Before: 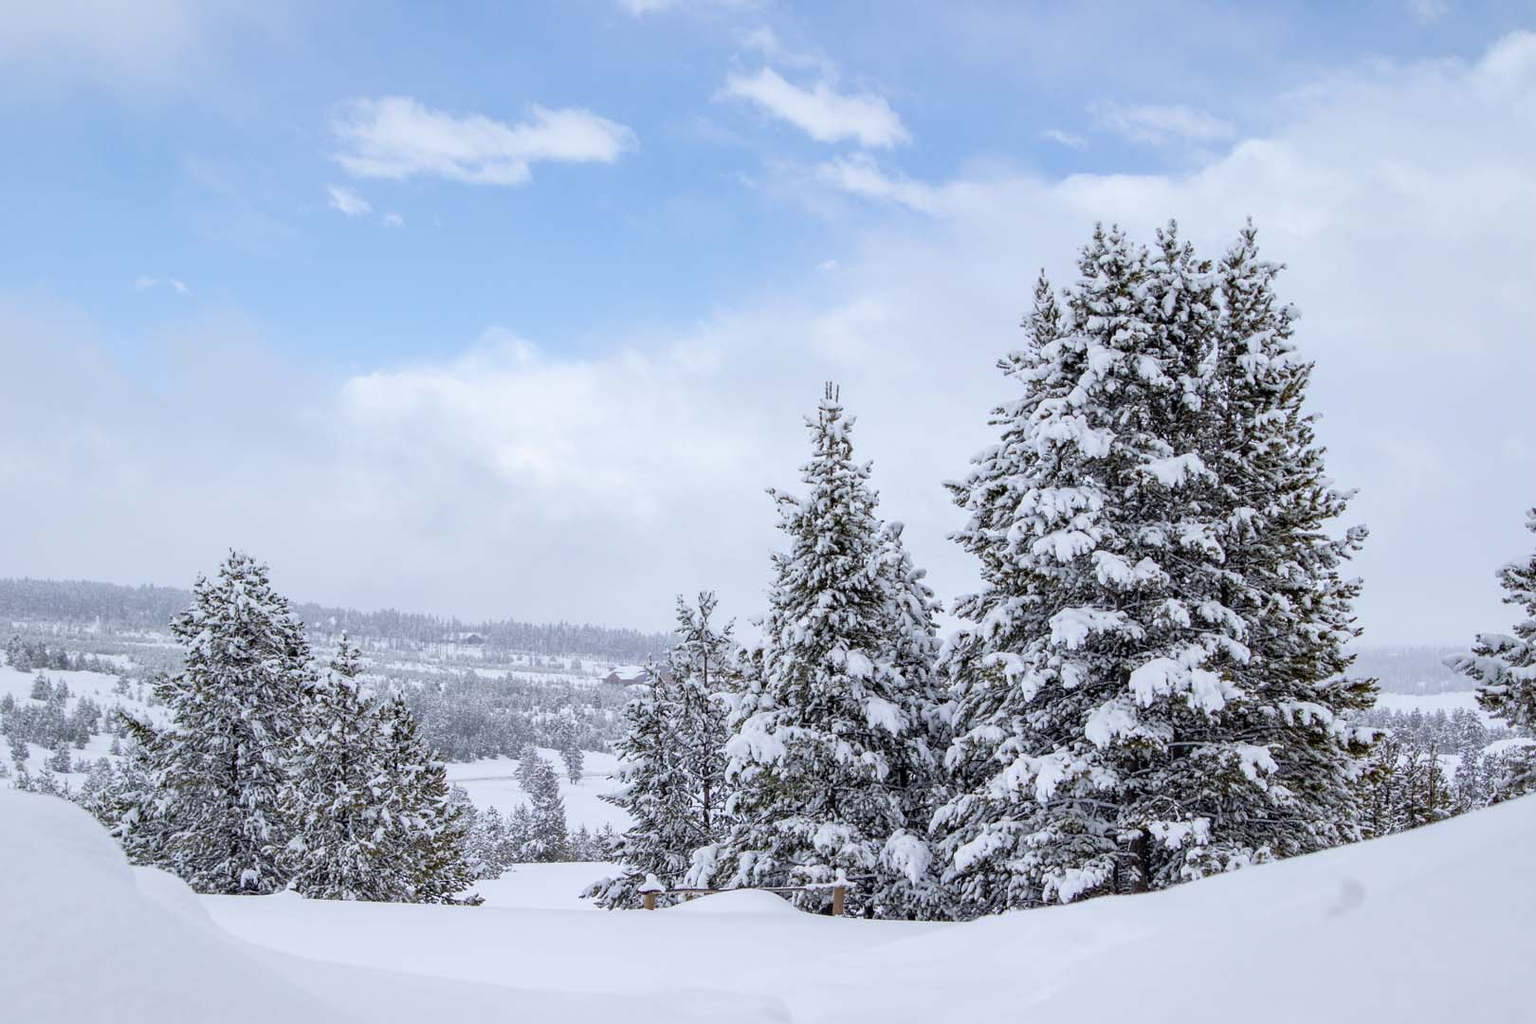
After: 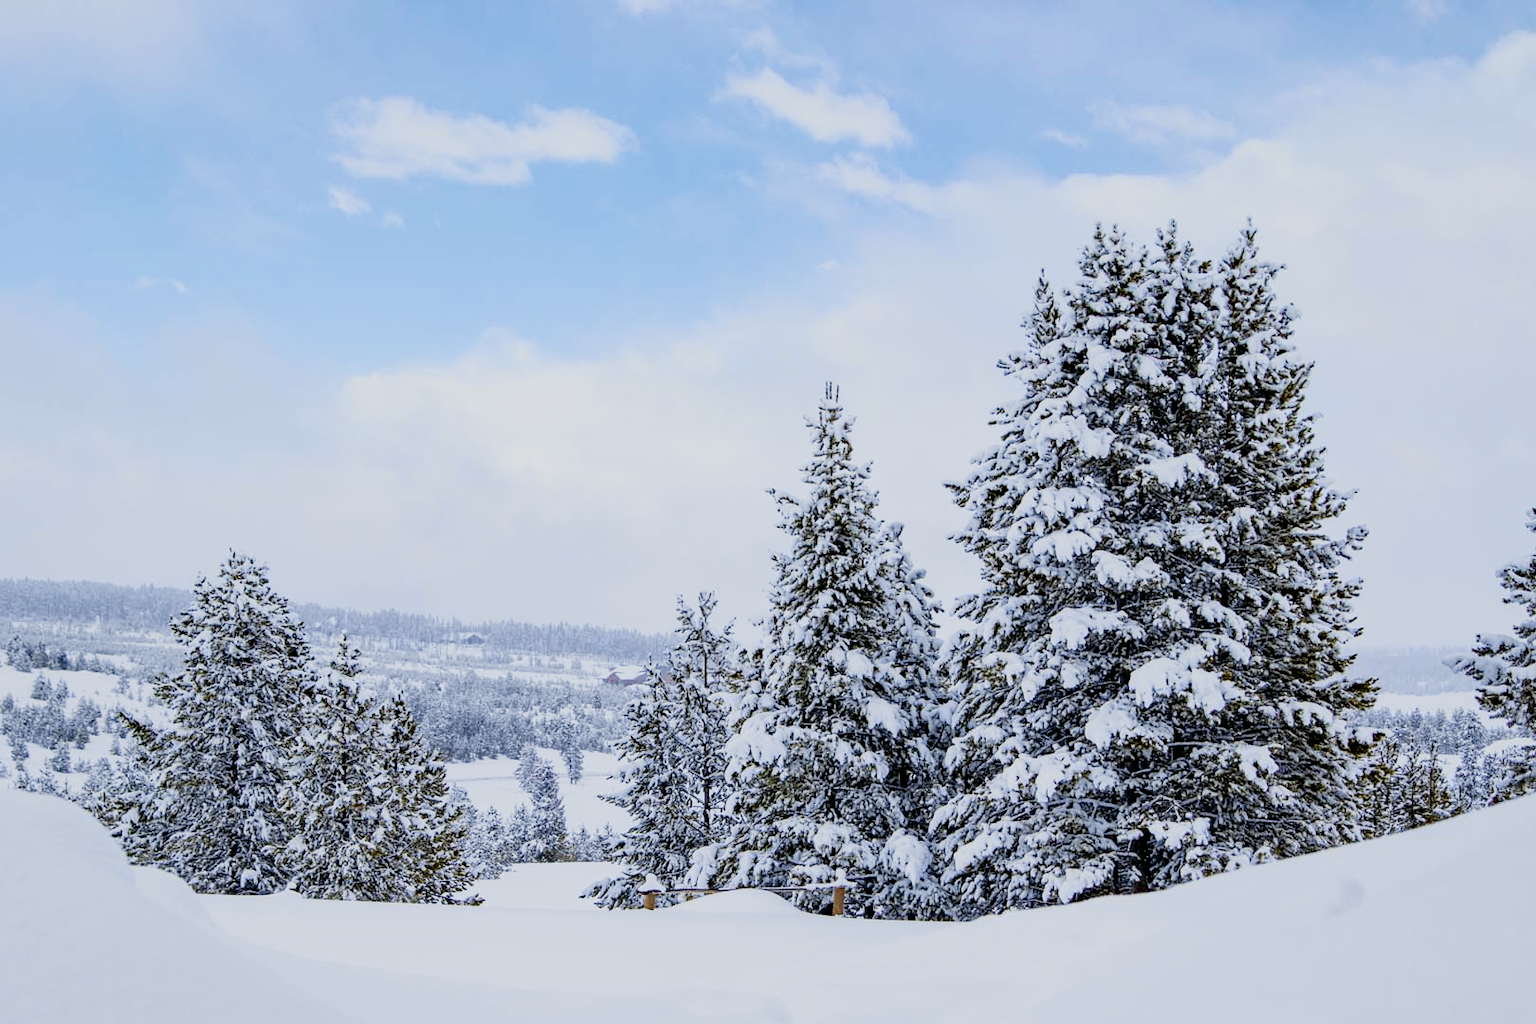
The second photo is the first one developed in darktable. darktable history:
haze removal: strength 0.4, distance 0.22, compatibility mode true, adaptive false
filmic rgb: black relative exposure -16 EV, white relative exposure 5.31 EV, hardness 5.9, contrast 1.25, preserve chrominance no, color science v5 (2021)
tone curve: curves: ch0 [(0, 0) (0.07, 0.052) (0.23, 0.254) (0.486, 0.53) (0.822, 0.825) (0.994, 0.955)]; ch1 [(0, 0) (0.226, 0.261) (0.379, 0.442) (0.469, 0.472) (0.495, 0.495) (0.514, 0.504) (0.561, 0.568) (0.59, 0.612) (1, 1)]; ch2 [(0, 0) (0.269, 0.299) (0.459, 0.441) (0.498, 0.499) (0.523, 0.52) (0.551, 0.576) (0.629, 0.643) (0.659, 0.681) (0.718, 0.764) (1, 1)], color space Lab, independent channels, preserve colors none
